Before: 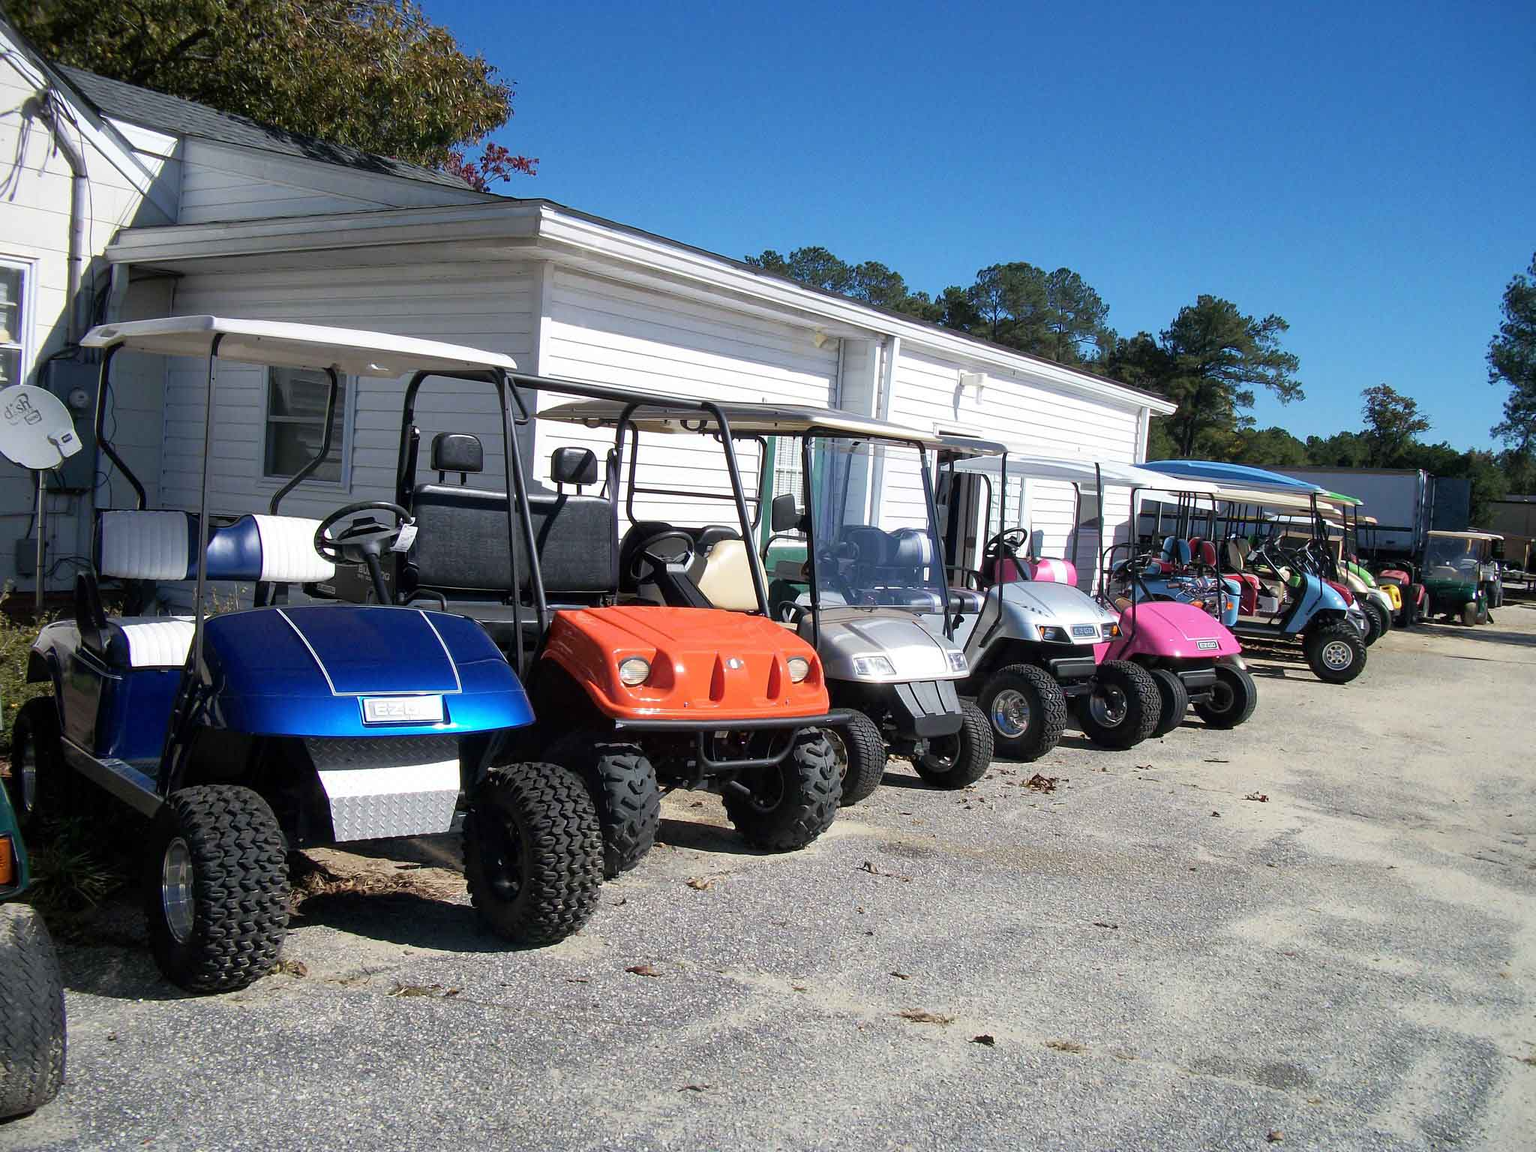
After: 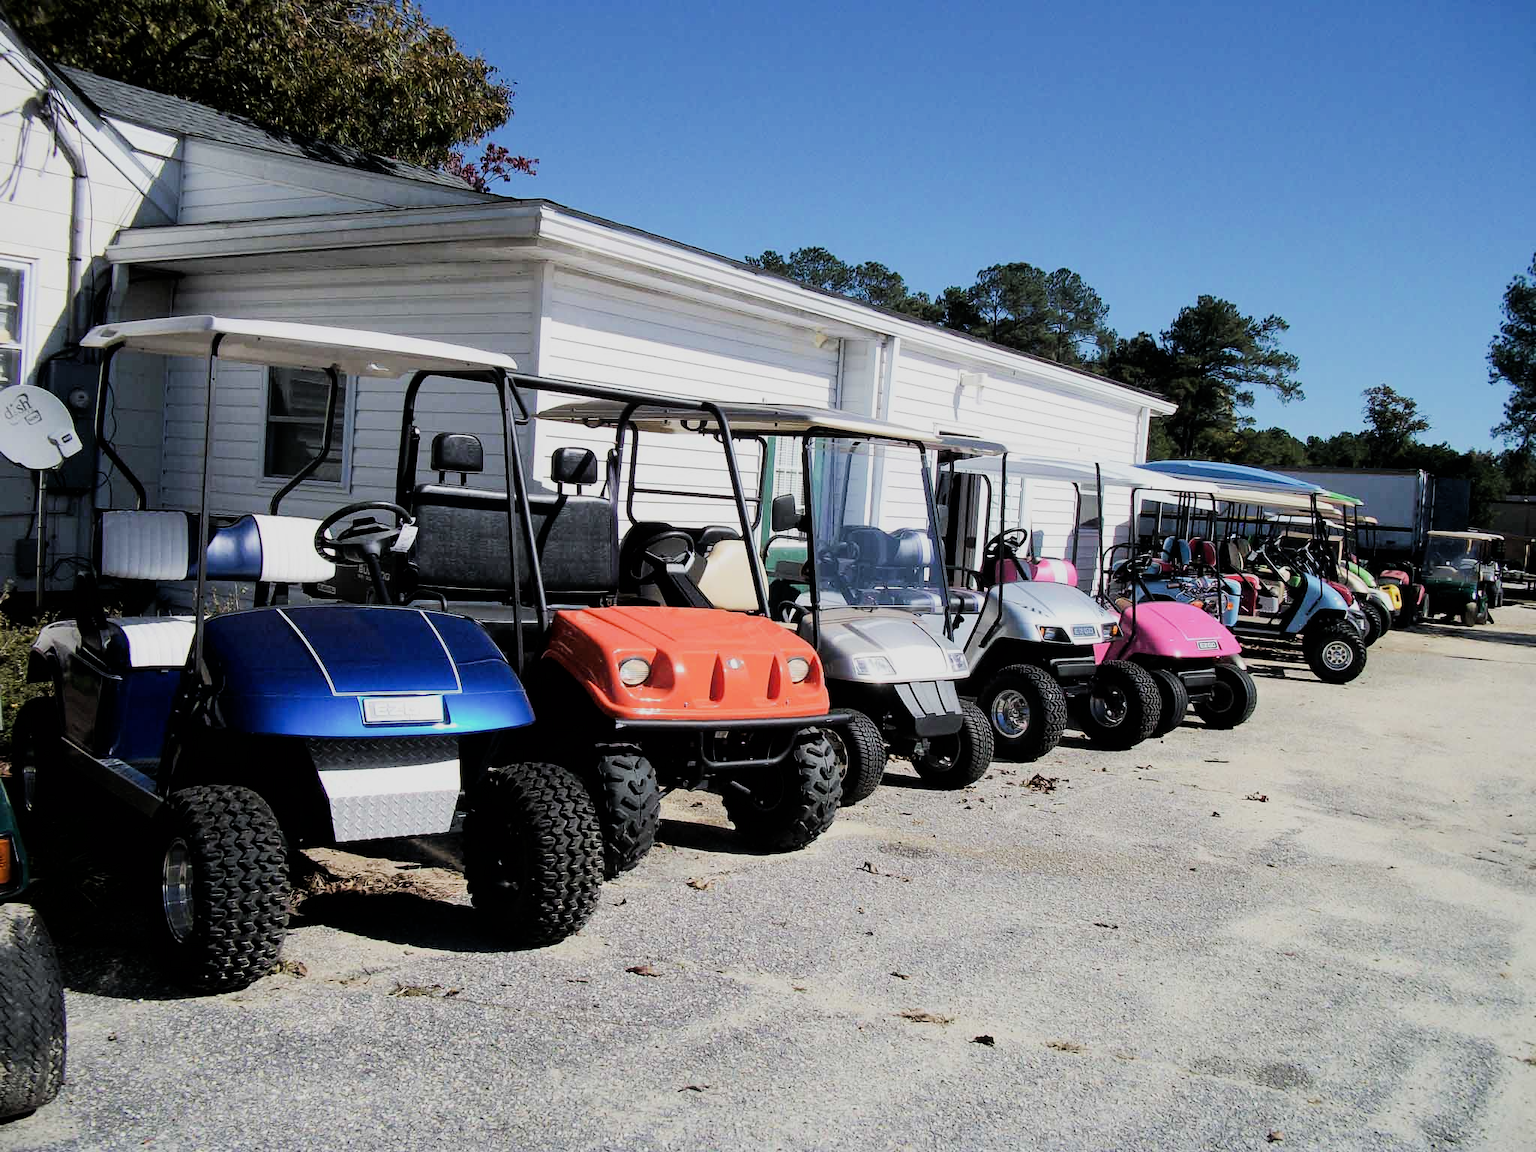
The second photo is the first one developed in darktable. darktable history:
filmic rgb: black relative exposure -6.98 EV, white relative exposure 5.63 EV, hardness 2.86
tone equalizer: -8 EV -0.75 EV, -7 EV -0.7 EV, -6 EV -0.6 EV, -5 EV -0.4 EV, -3 EV 0.4 EV, -2 EV 0.6 EV, -1 EV 0.7 EV, +0 EV 0.75 EV, edges refinement/feathering 500, mask exposure compensation -1.57 EV, preserve details no
